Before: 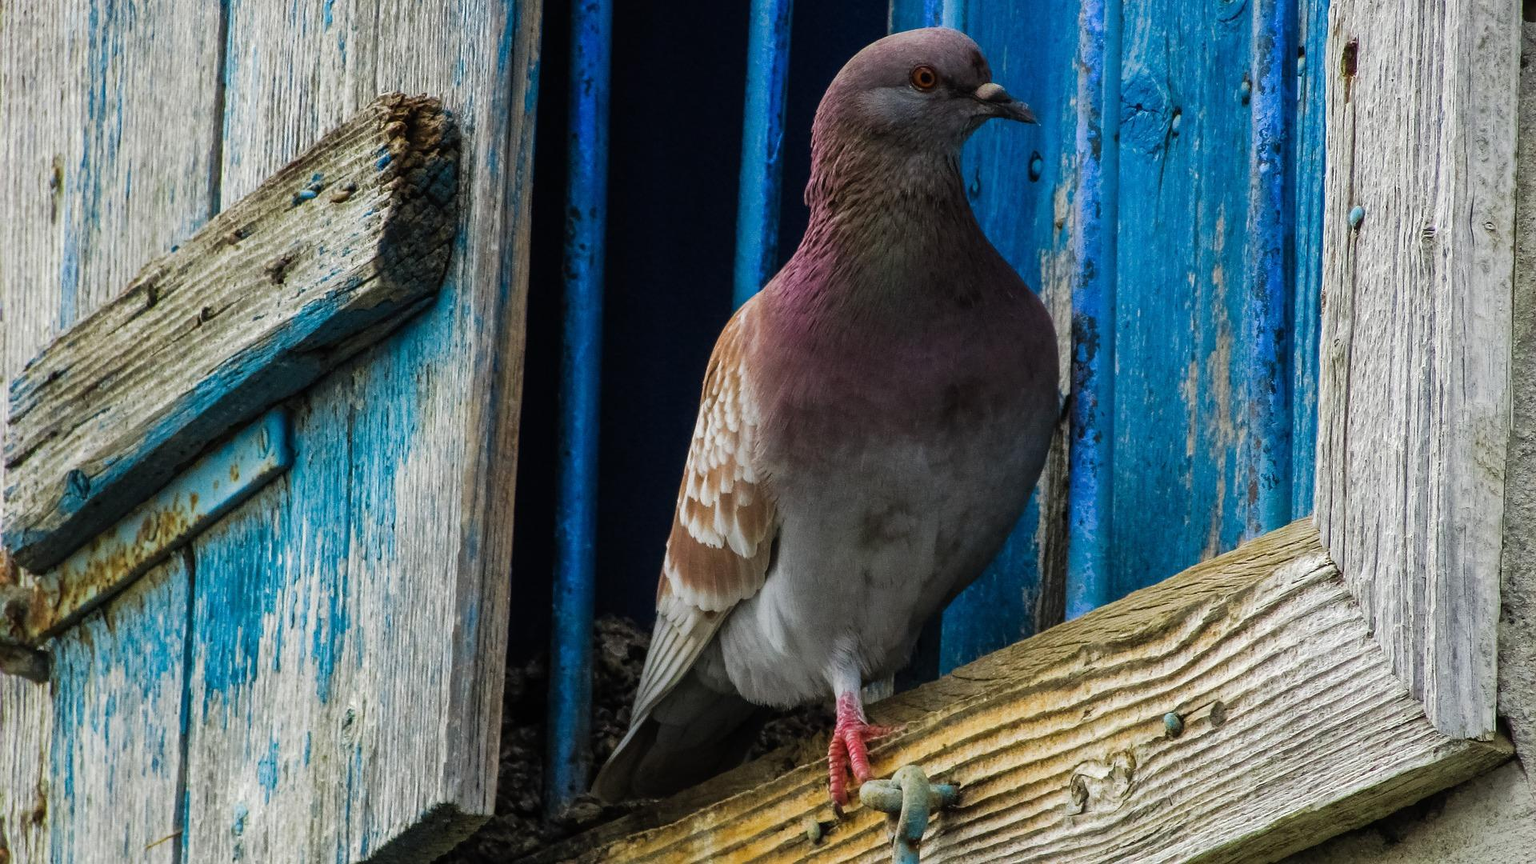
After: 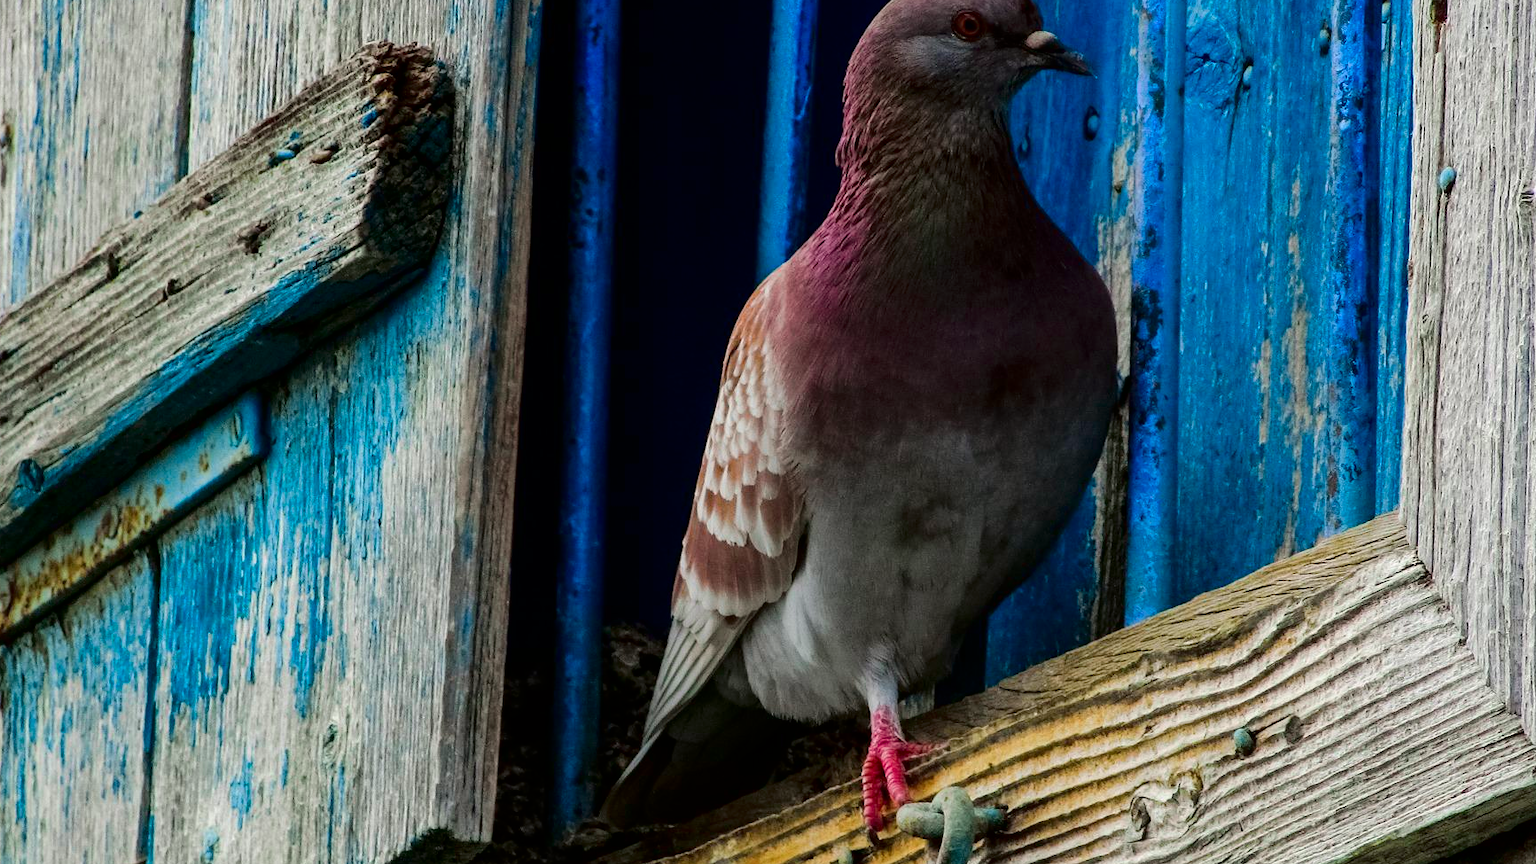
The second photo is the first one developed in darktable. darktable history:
tone curve: curves: ch0 [(0, 0) (0.068, 0.012) (0.183, 0.089) (0.341, 0.283) (0.547, 0.532) (0.828, 0.815) (1, 0.983)]; ch1 [(0, 0) (0.23, 0.166) (0.34, 0.308) (0.371, 0.337) (0.429, 0.411) (0.477, 0.462) (0.499, 0.498) (0.529, 0.537) (0.559, 0.582) (0.743, 0.798) (1, 1)]; ch2 [(0, 0) (0.431, 0.414) (0.498, 0.503) (0.524, 0.528) (0.568, 0.546) (0.6, 0.597) (0.634, 0.645) (0.728, 0.742) (1, 1)], color space Lab, independent channels, preserve colors none
crop: left 3.305%, top 6.436%, right 6.389%, bottom 3.258%
